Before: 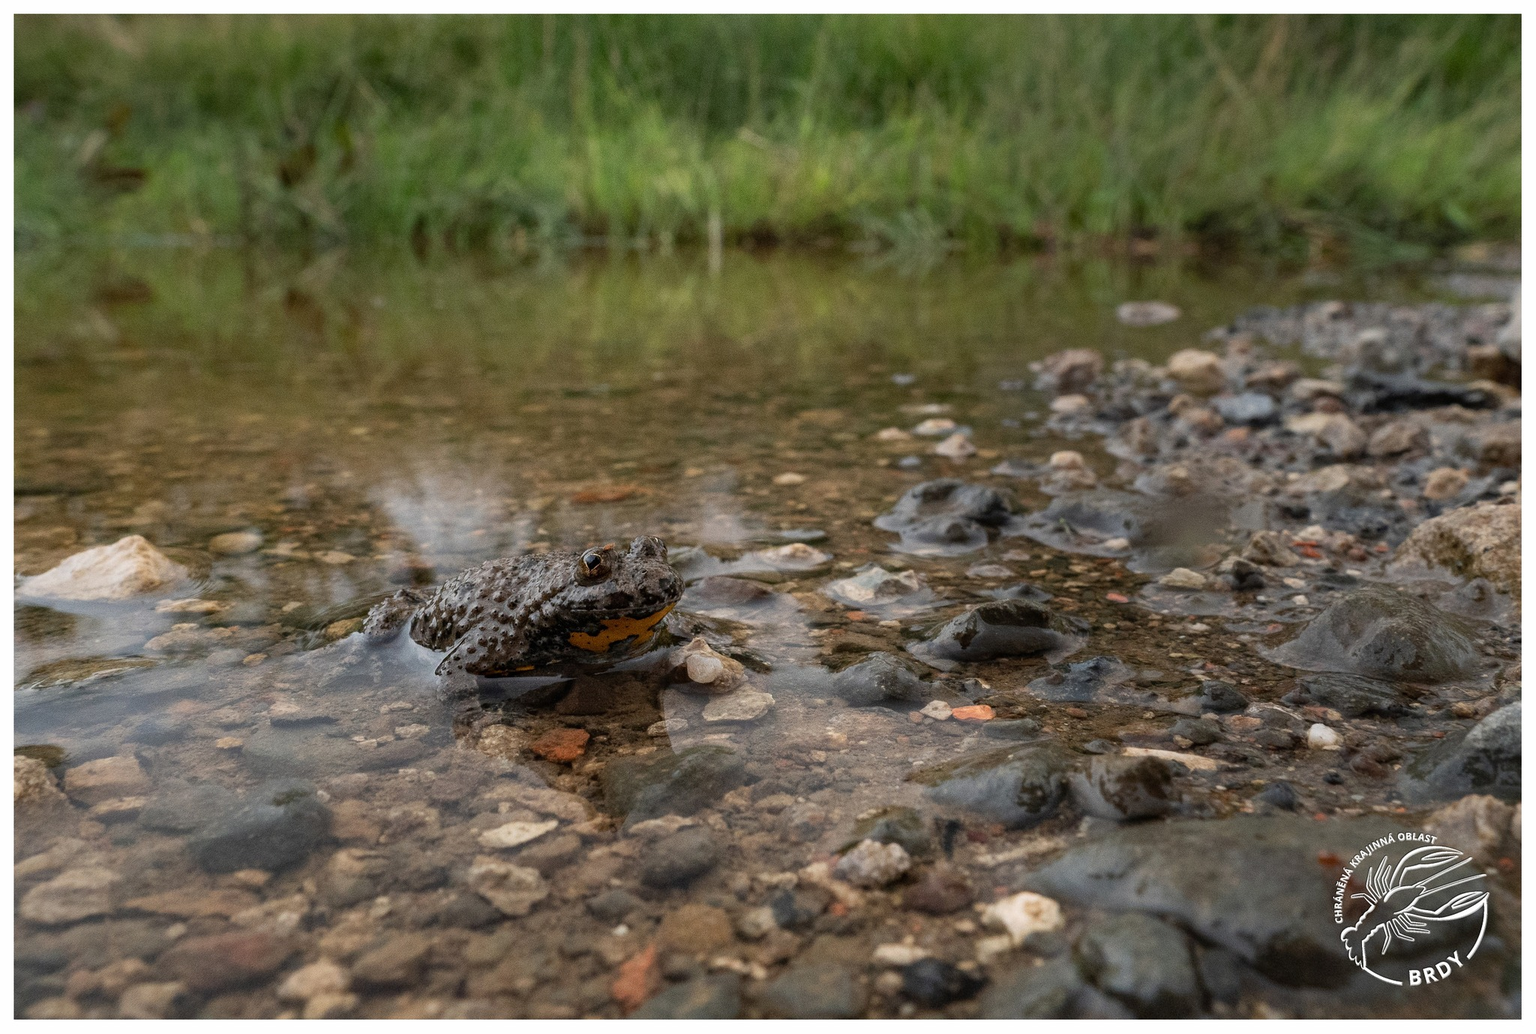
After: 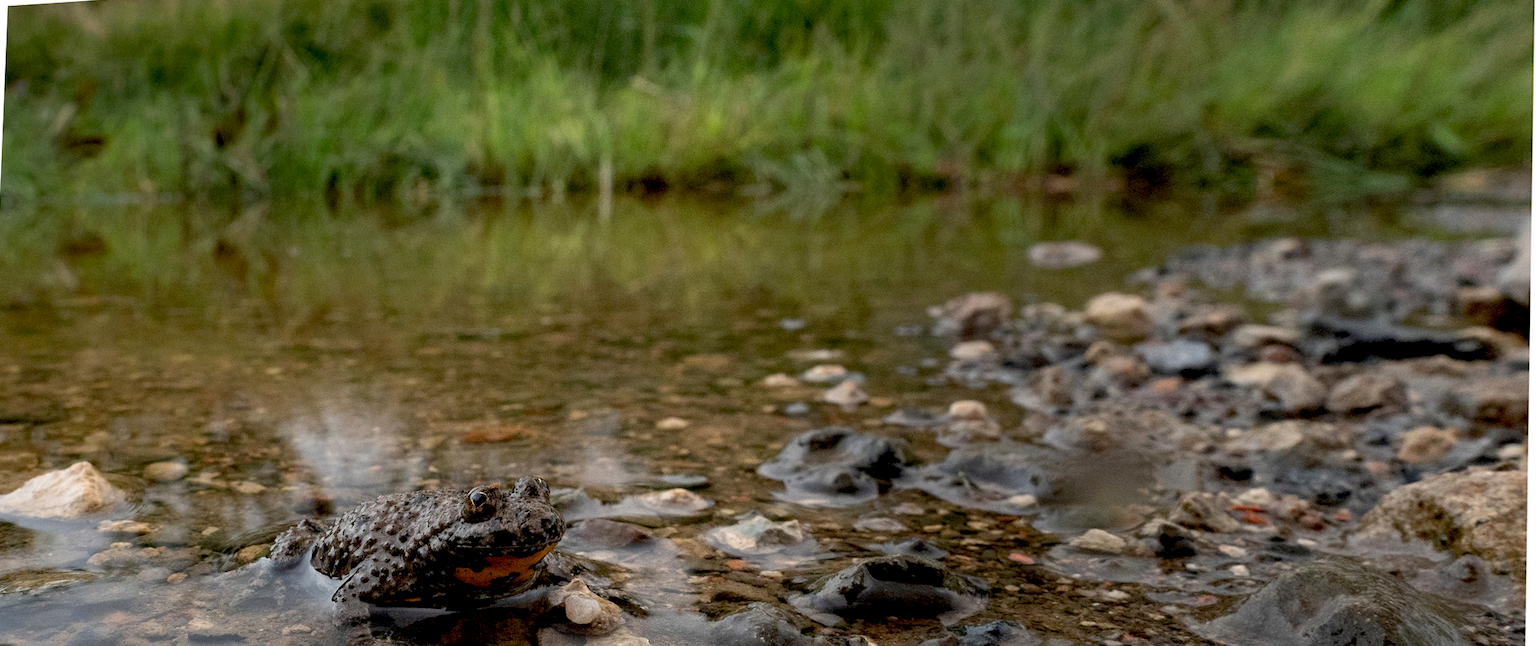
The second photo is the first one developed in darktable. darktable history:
color balance rgb: global vibrance 0.5%
rotate and perspective: rotation 1.69°, lens shift (vertical) -0.023, lens shift (horizontal) -0.291, crop left 0.025, crop right 0.988, crop top 0.092, crop bottom 0.842
crop: bottom 28.576%
base curve: curves: ch0 [(0.017, 0) (0.425, 0.441) (0.844, 0.933) (1, 1)], preserve colors none
